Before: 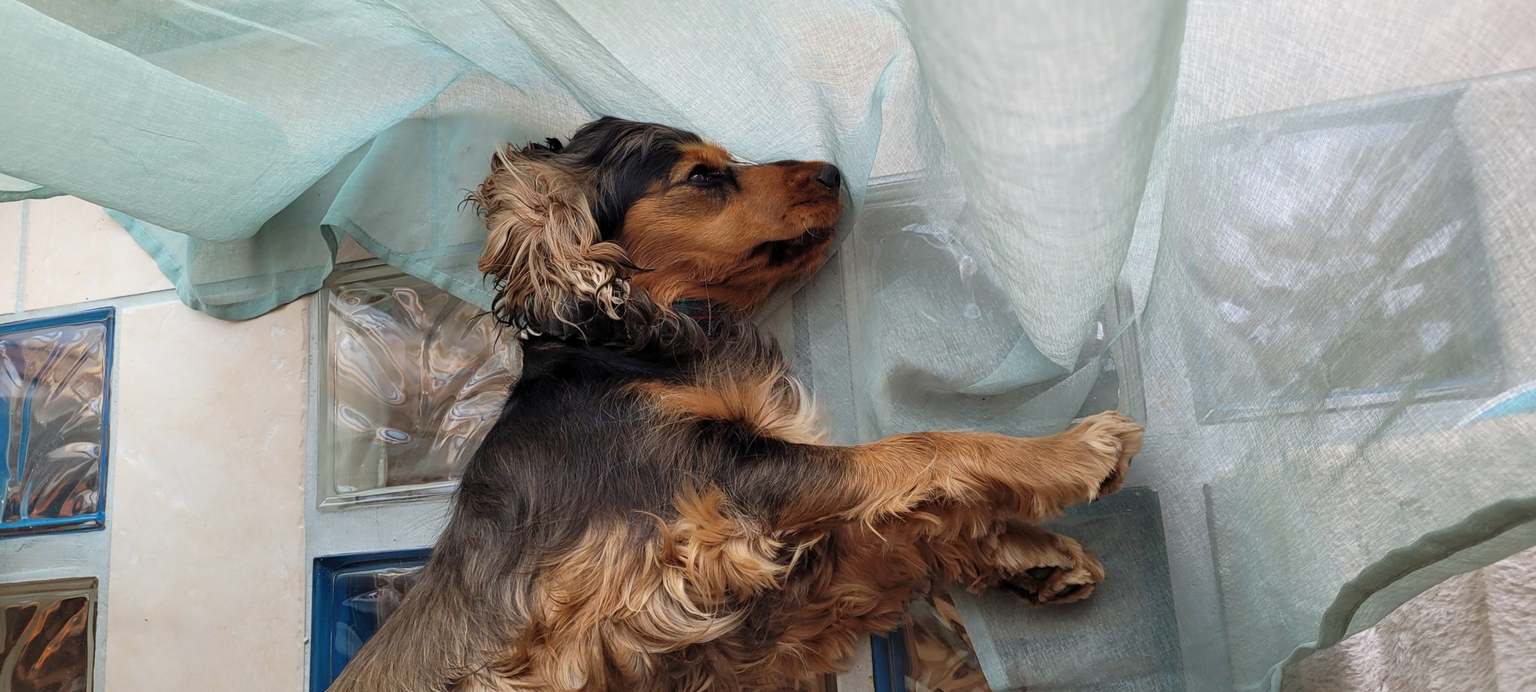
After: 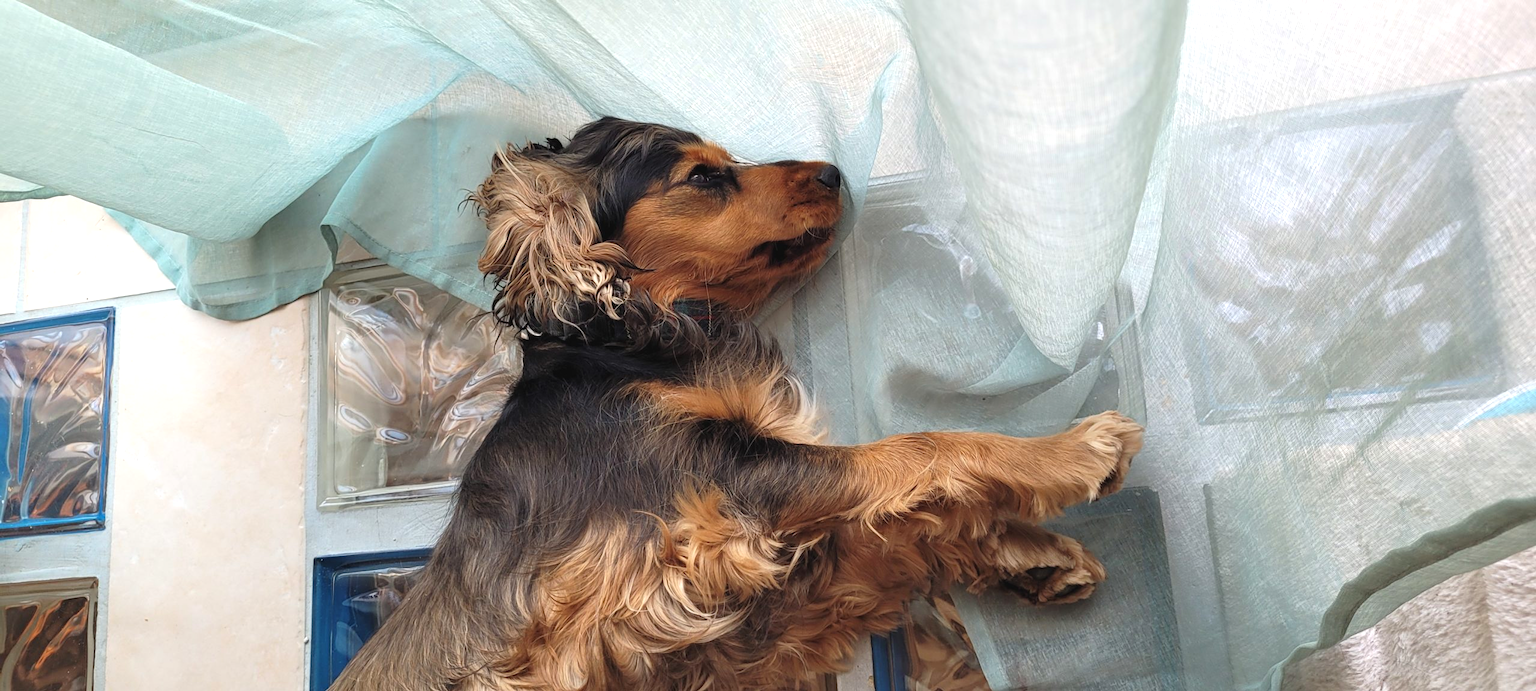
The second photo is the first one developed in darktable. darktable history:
local contrast: mode bilateral grid, contrast 100, coarseness 100, detail 91%, midtone range 0.2
exposure: black level correction -0.002, exposure 0.54 EV, compensate highlight preservation false
